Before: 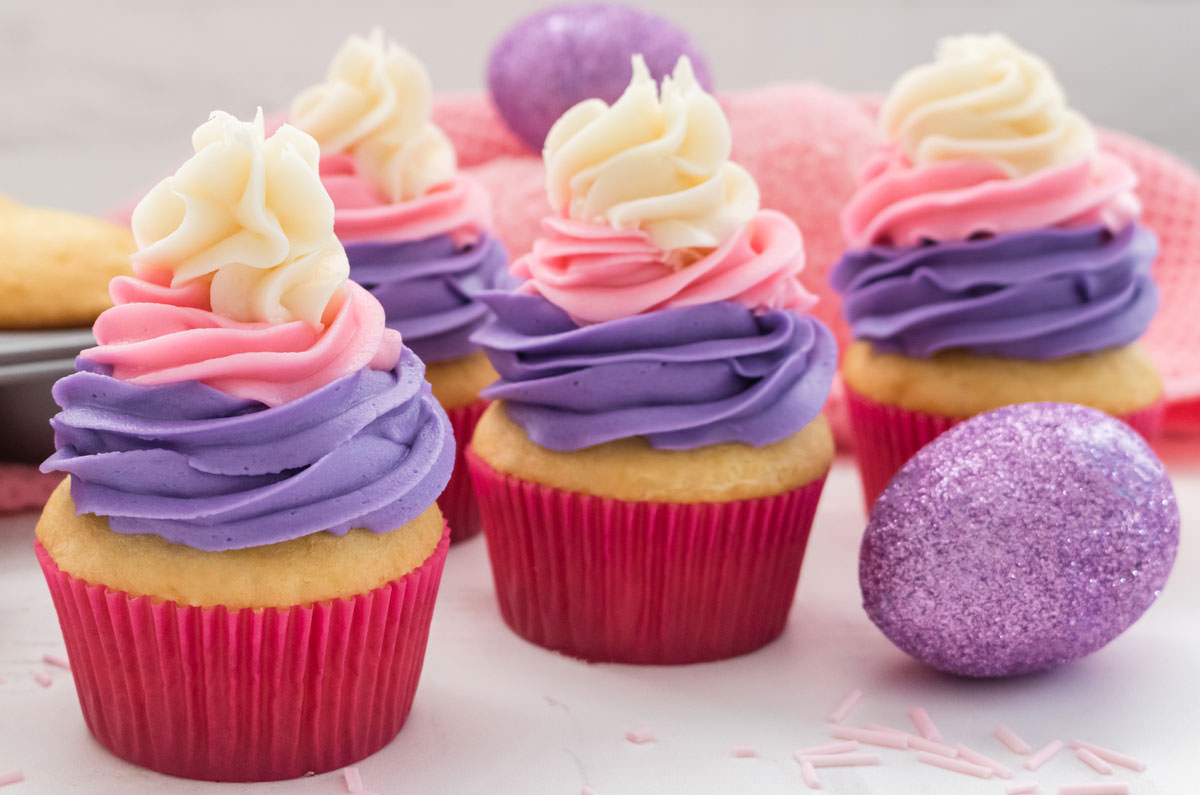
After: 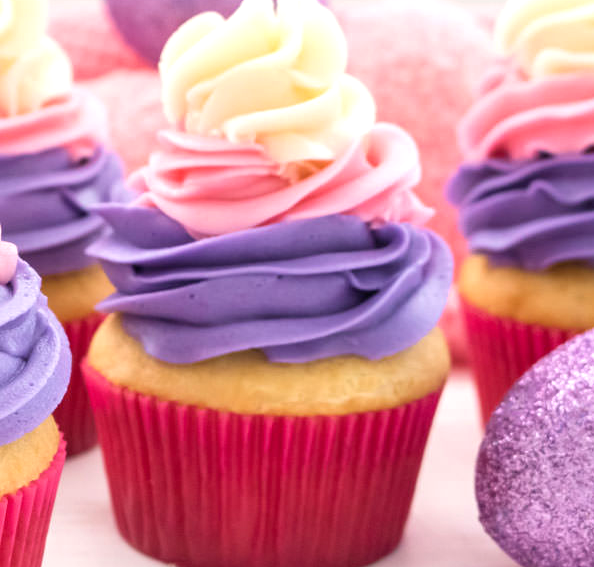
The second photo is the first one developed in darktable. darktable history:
crop: left 32.075%, top 10.976%, right 18.355%, bottom 17.596%
shadows and highlights: radius 334.93, shadows 63.48, highlights 6.06, compress 87.7%, highlights color adjustment 39.73%, soften with gaussian
exposure: black level correction 0.001, exposure 0.5 EV, compensate exposure bias true, compensate highlight preservation false
